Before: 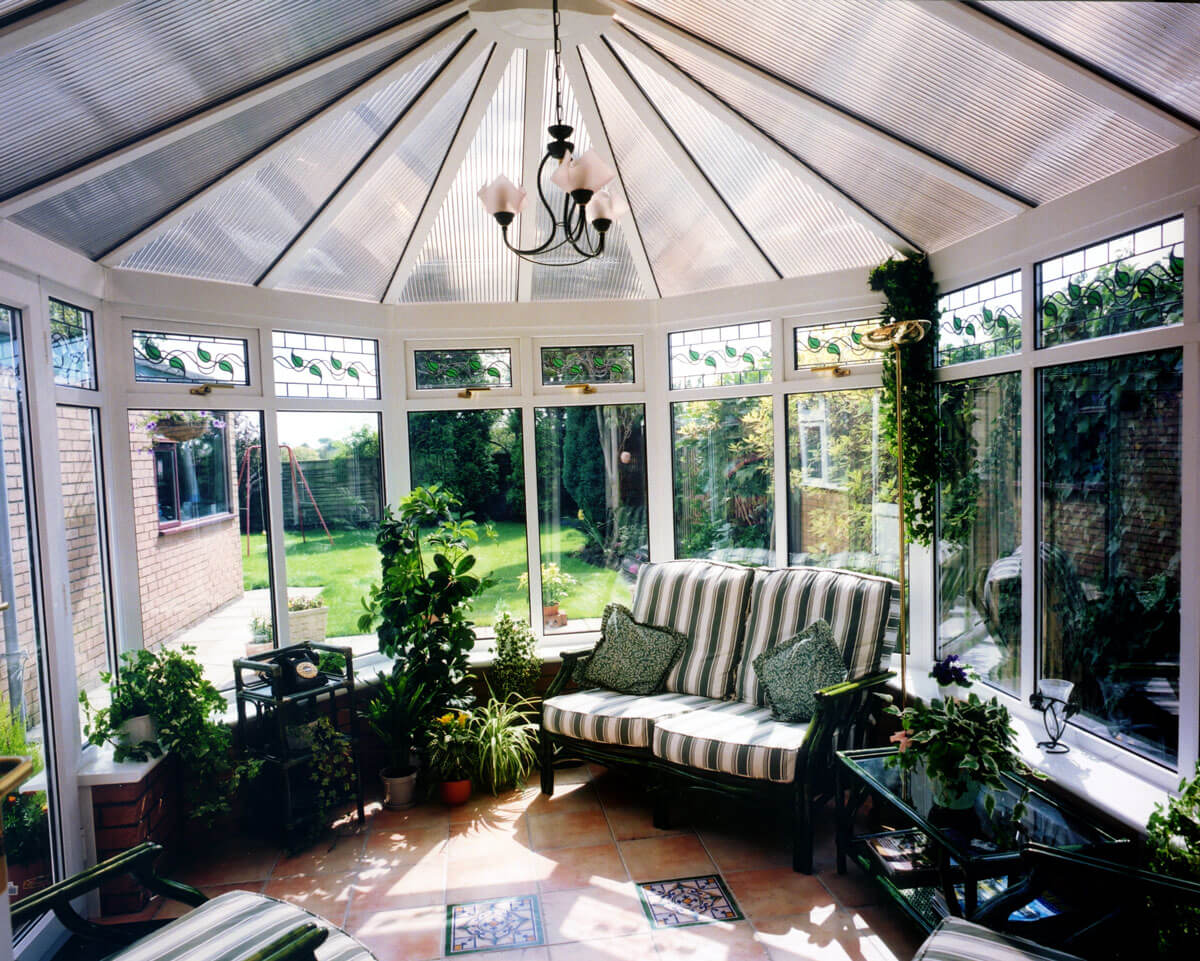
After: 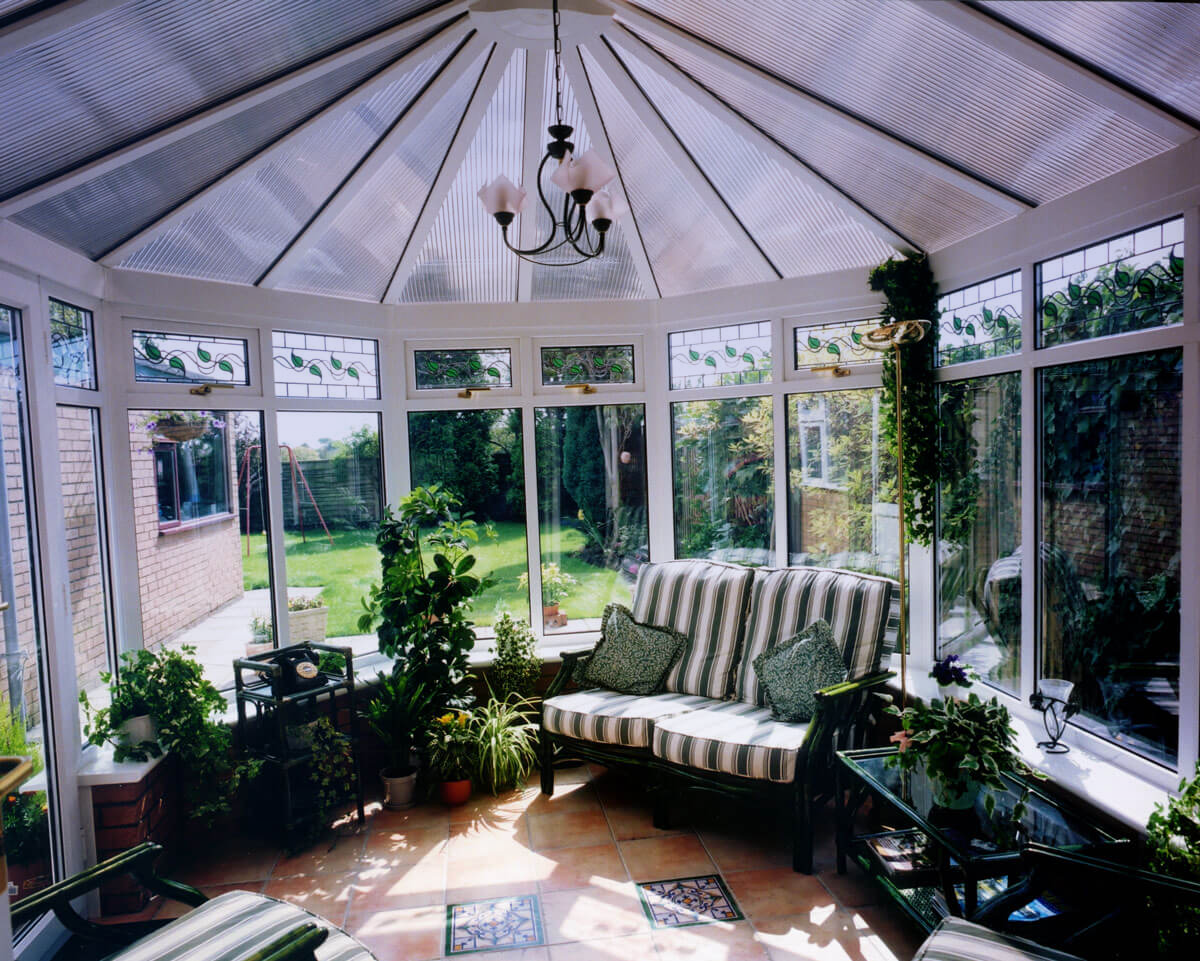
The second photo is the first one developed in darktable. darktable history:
exposure: exposure -0.05 EV
graduated density: hue 238.83°, saturation 50%
